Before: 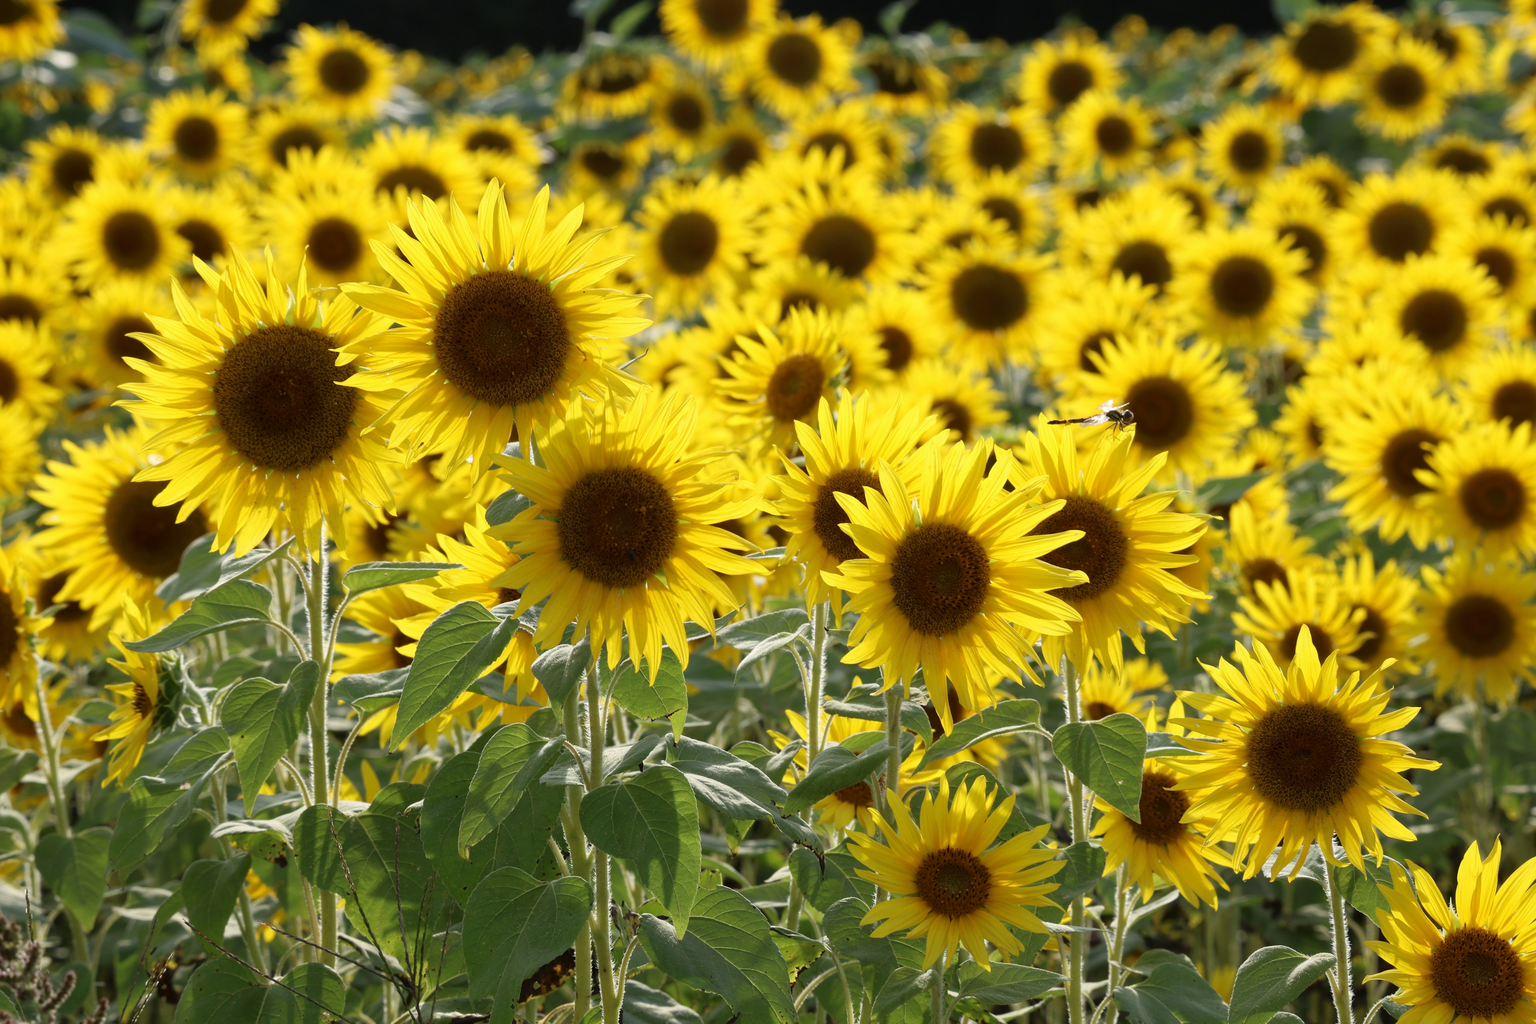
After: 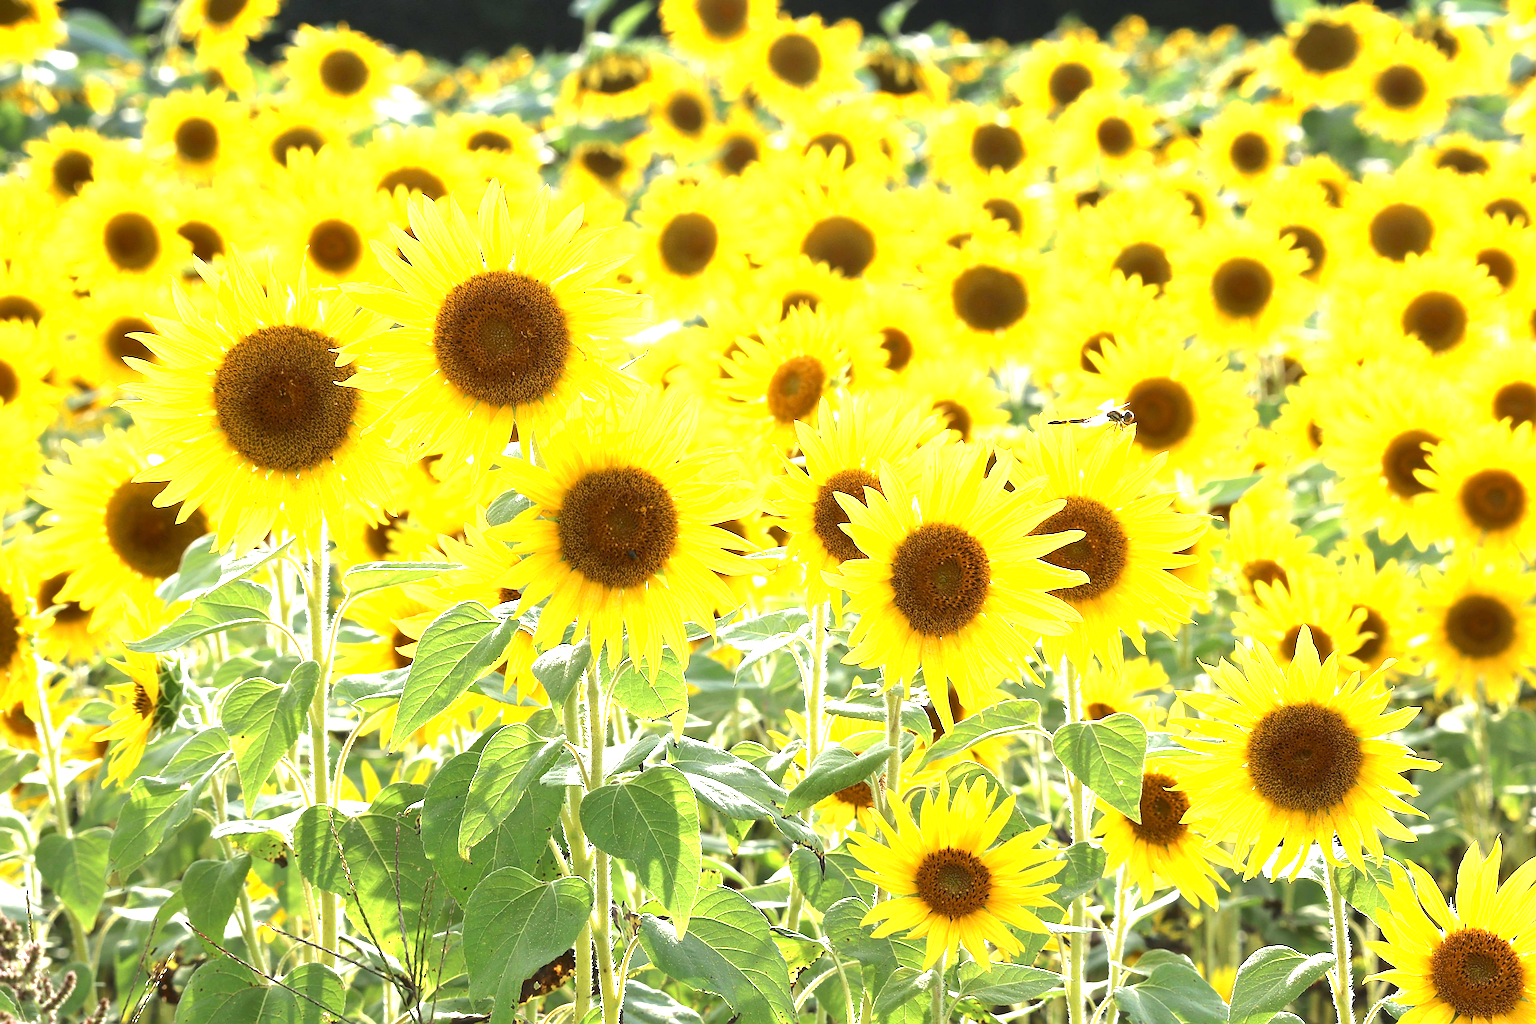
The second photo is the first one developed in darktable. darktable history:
exposure: exposure 2.186 EV, compensate highlight preservation false
sharpen: amount 0.598
